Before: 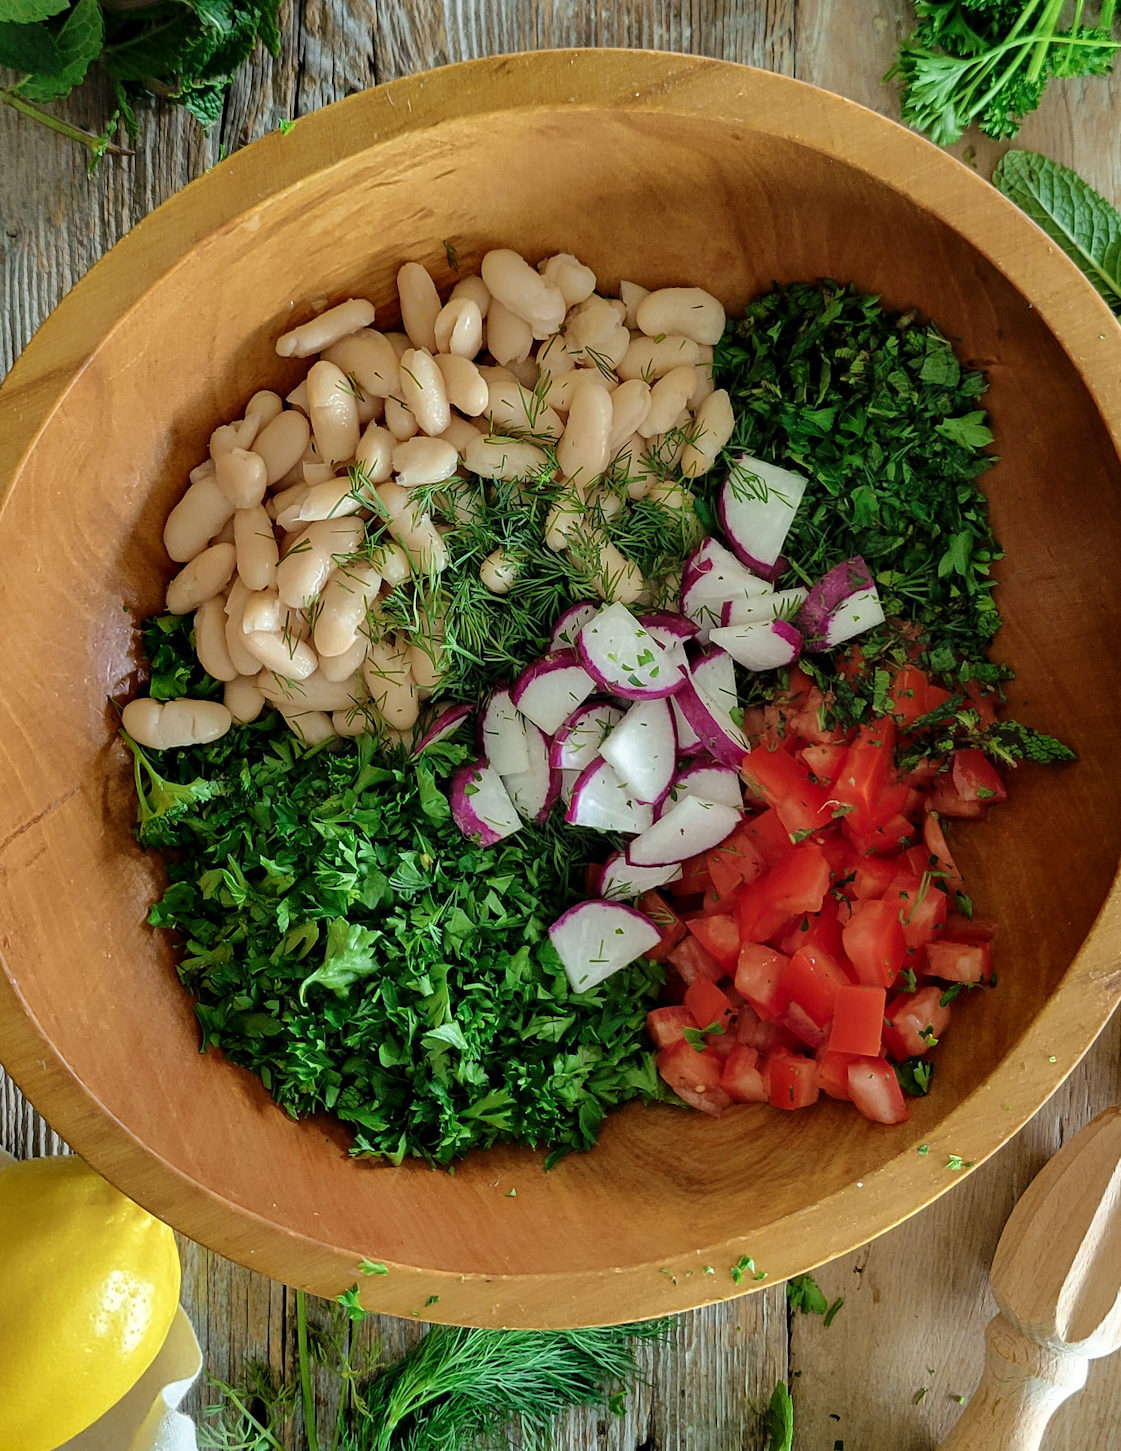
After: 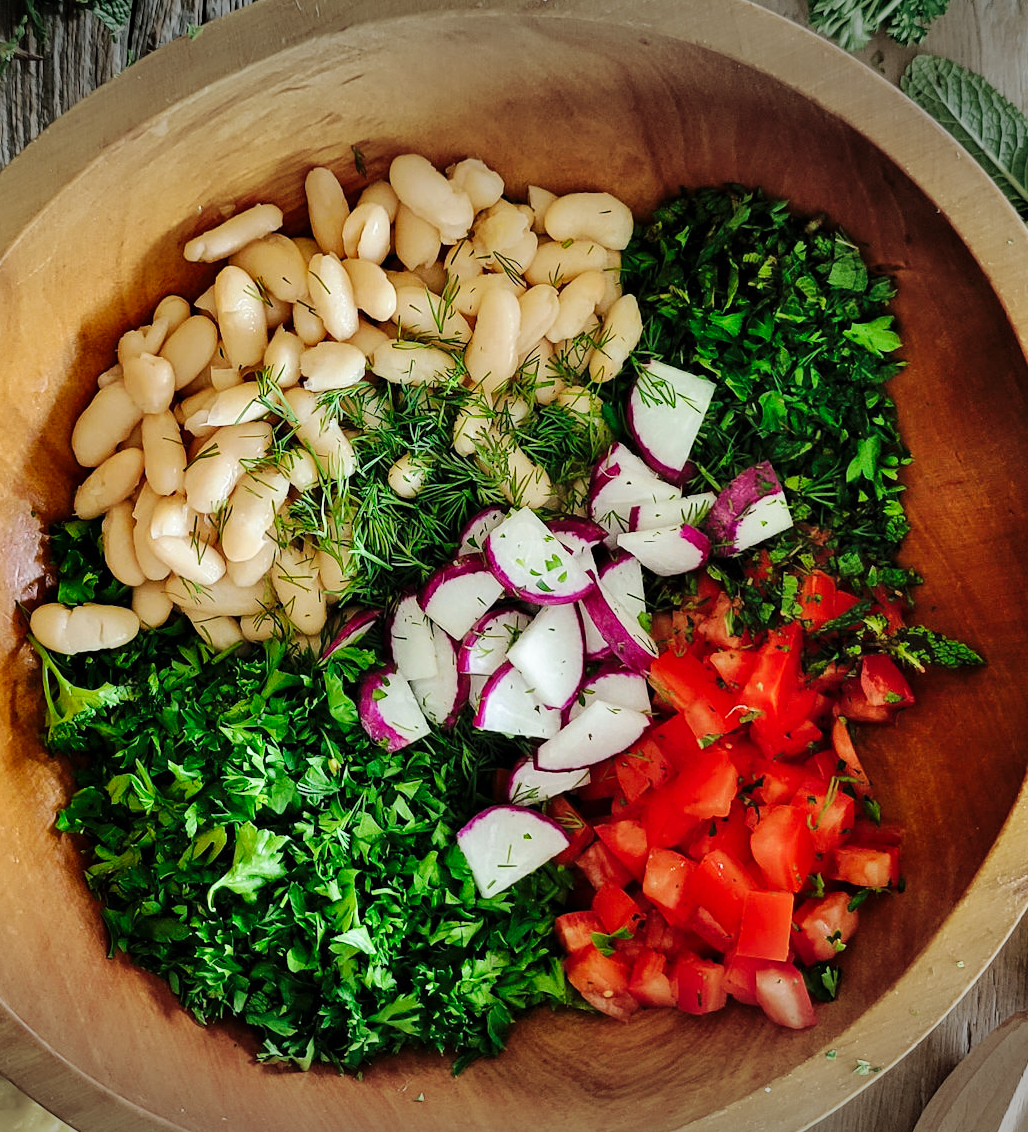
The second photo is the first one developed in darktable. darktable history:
shadows and highlights: soften with gaussian
vignetting: fall-off start 99.42%, center (-0.078, 0.062), width/height ratio 1.319
crop: left 8.272%, top 6.601%, bottom 15.353%
base curve: curves: ch0 [(0, 0) (0.032, 0.025) (0.121, 0.166) (0.206, 0.329) (0.605, 0.79) (1, 1)], preserve colors none
